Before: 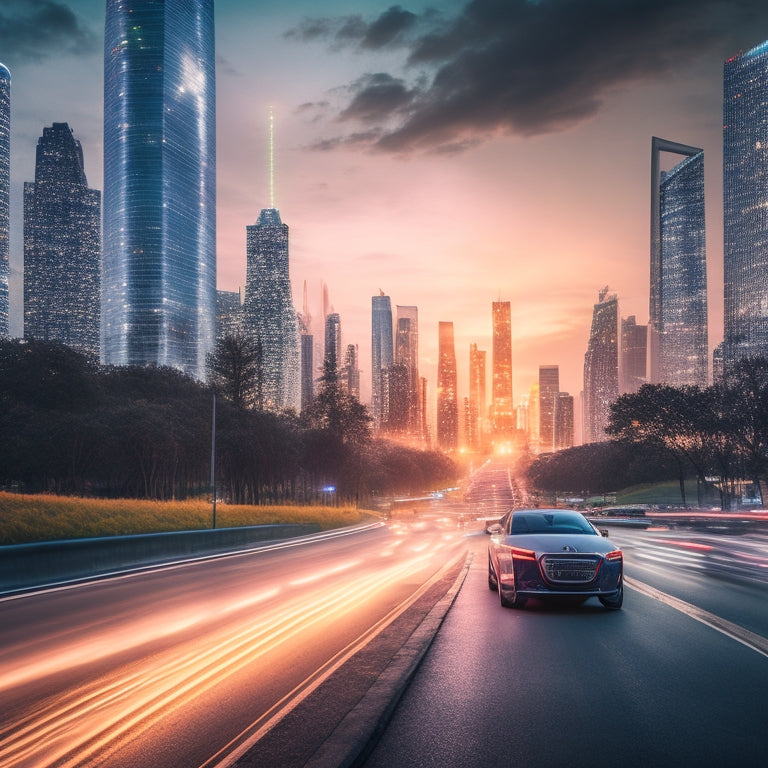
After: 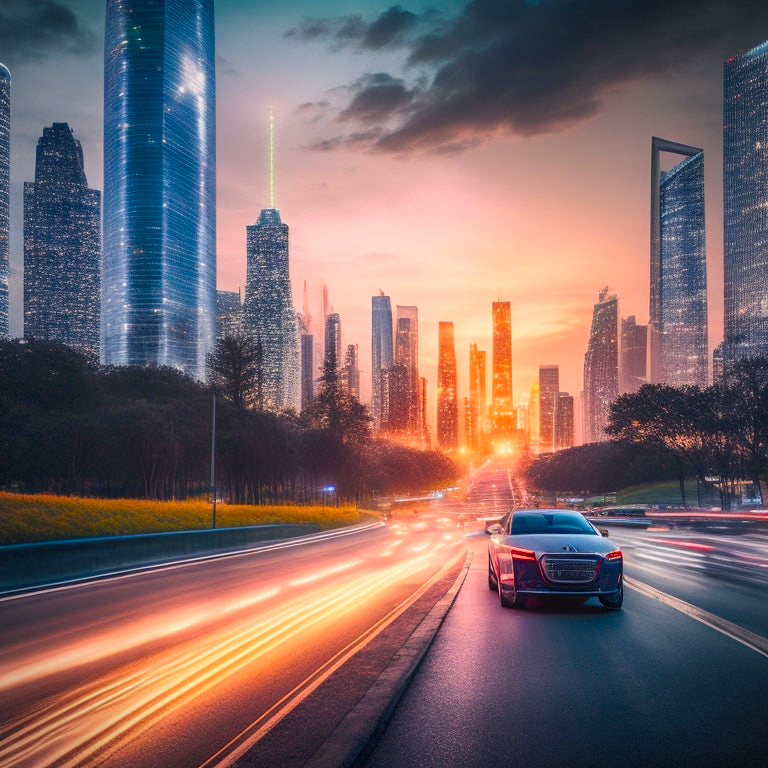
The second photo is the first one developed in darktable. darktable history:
base curve: curves: ch0 [(0, 0) (0.472, 0.455) (1, 1)], preserve colors none
vignetting: fall-off radius 83.26%, dithering 8-bit output, unbound false
contrast brightness saturation: contrast 0.084, saturation 0.022
color balance rgb: perceptual saturation grading › global saturation 37.073%, perceptual saturation grading › shadows 34.834%
